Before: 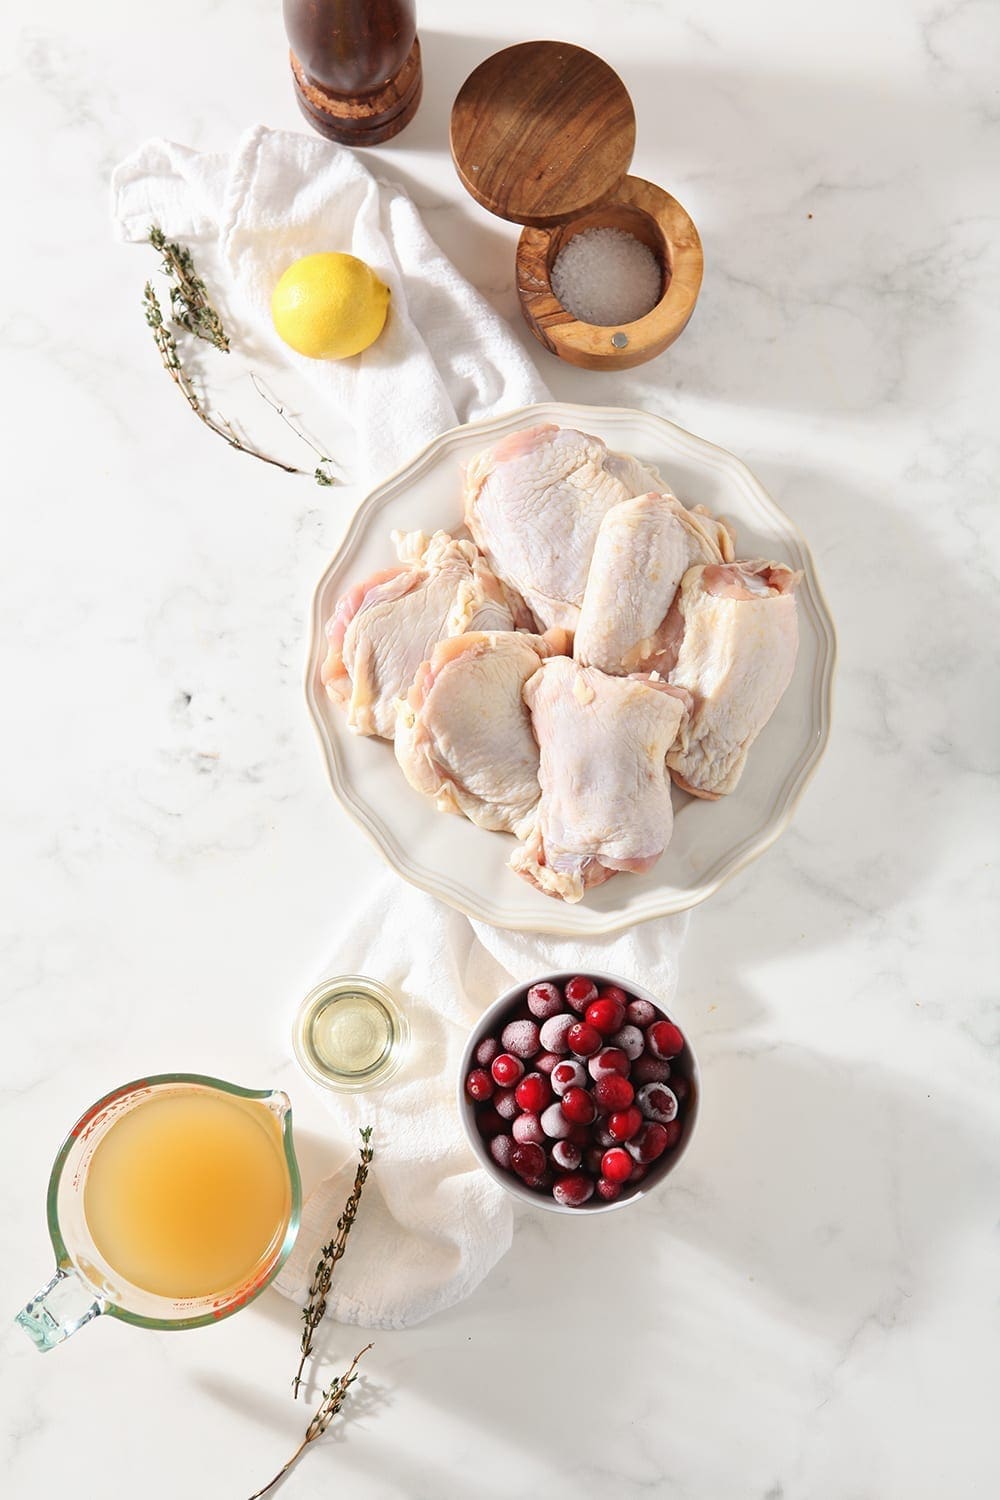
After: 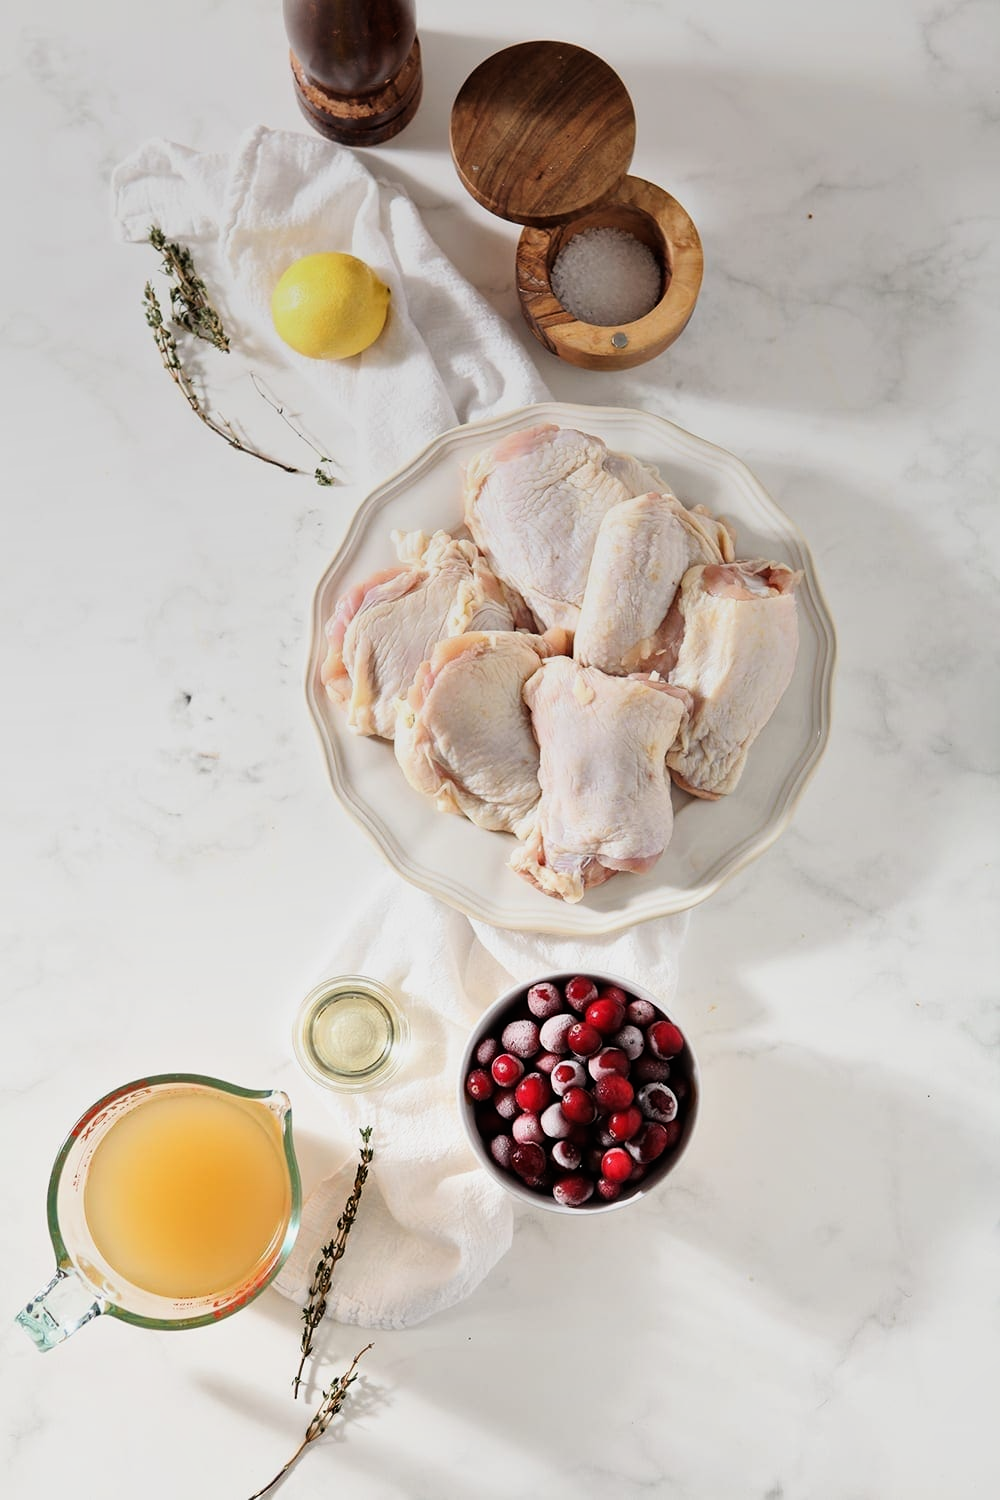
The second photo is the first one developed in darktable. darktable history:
graduated density: on, module defaults
shadows and highlights: shadows 37.27, highlights -28.18, soften with gaussian
filmic rgb: black relative exposure -8.07 EV, white relative exposure 3 EV, hardness 5.35, contrast 1.25
